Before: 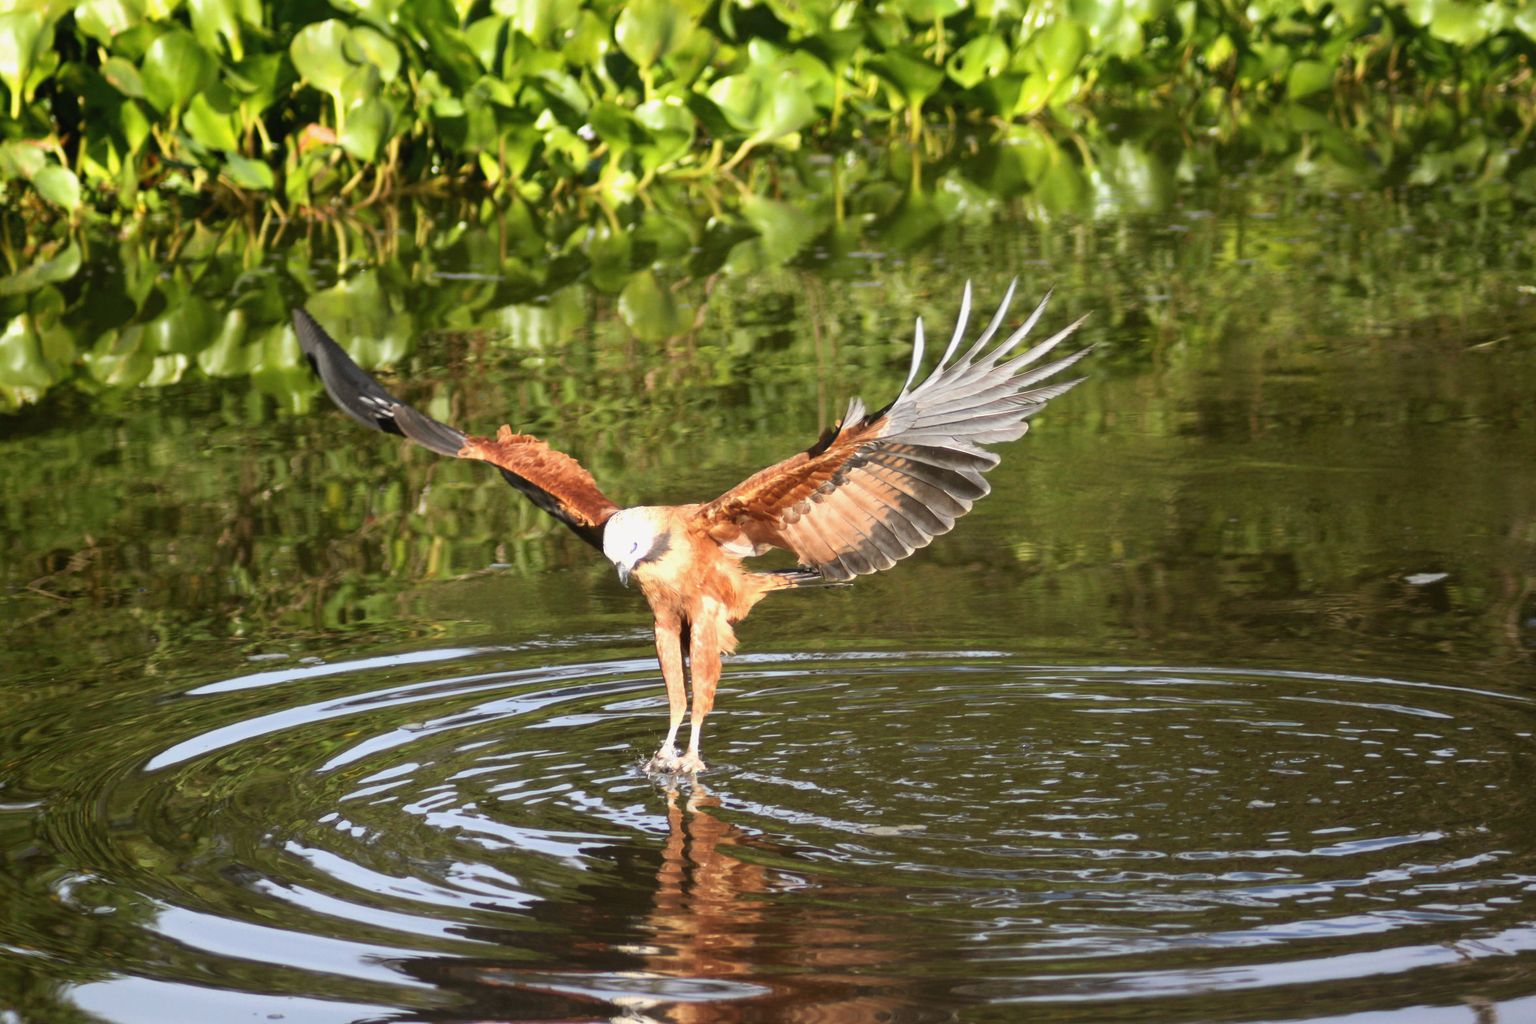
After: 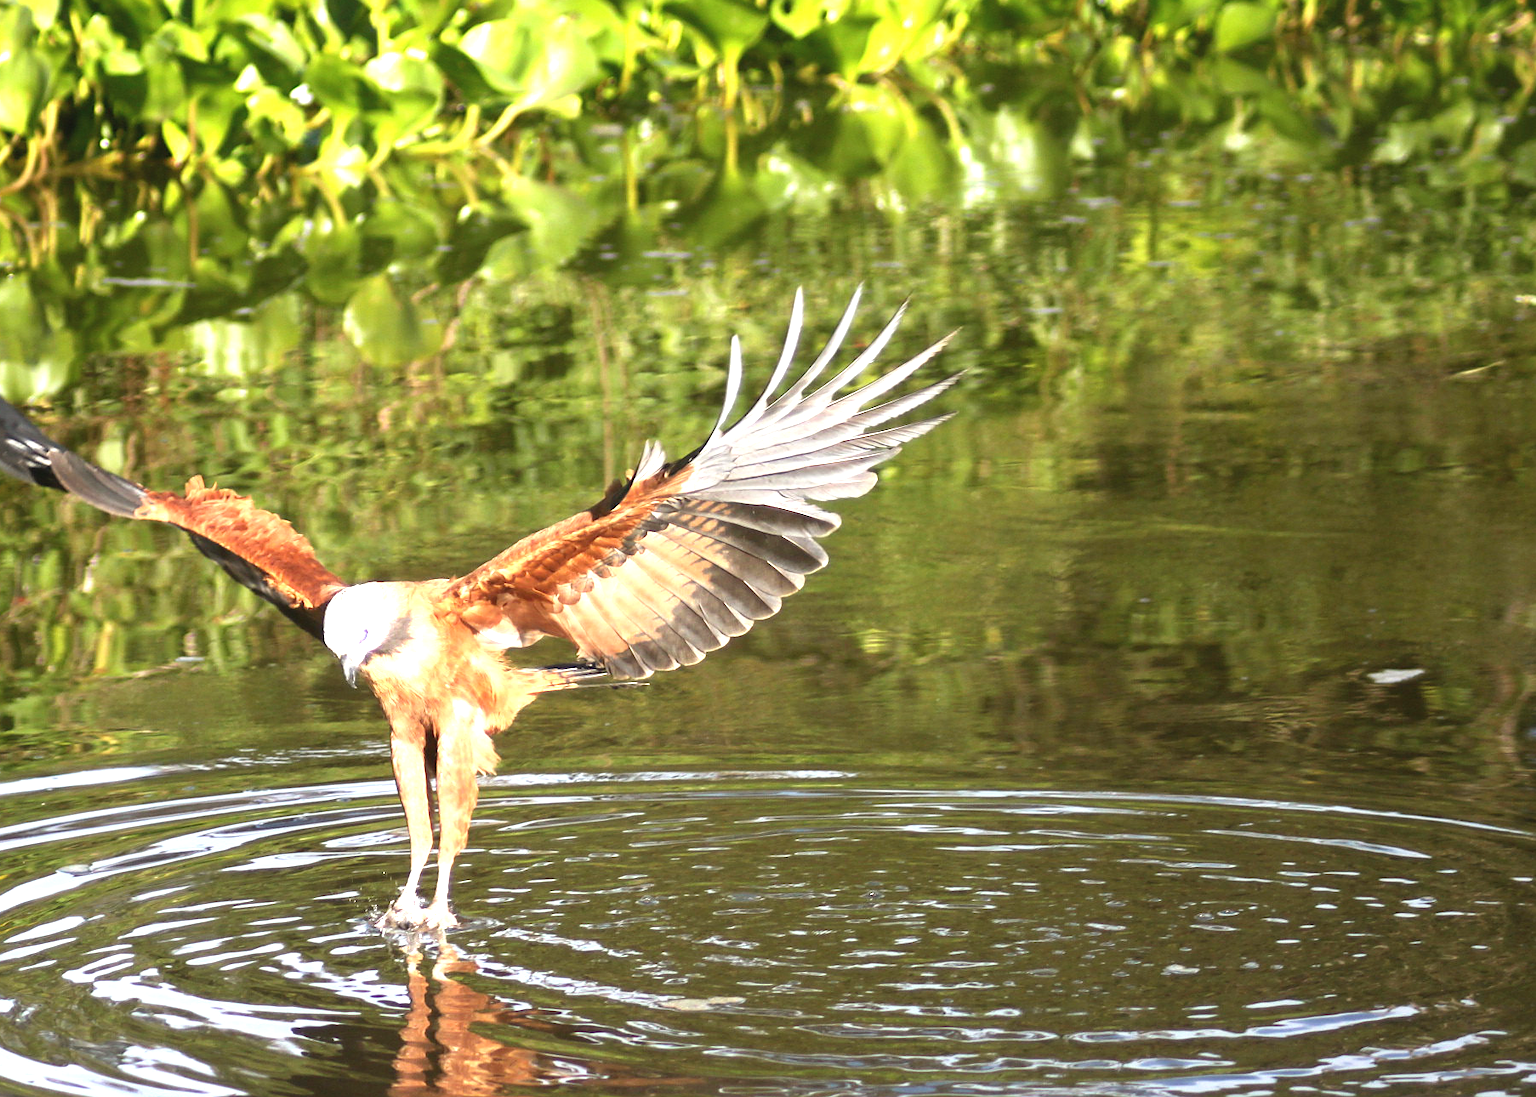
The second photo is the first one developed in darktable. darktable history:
crop: left 23.095%, top 5.827%, bottom 11.854%
exposure: black level correction -0.001, exposure 0.9 EV, compensate exposure bias true, compensate highlight preservation false
sharpen: radius 1.559, amount 0.373, threshold 1.271
